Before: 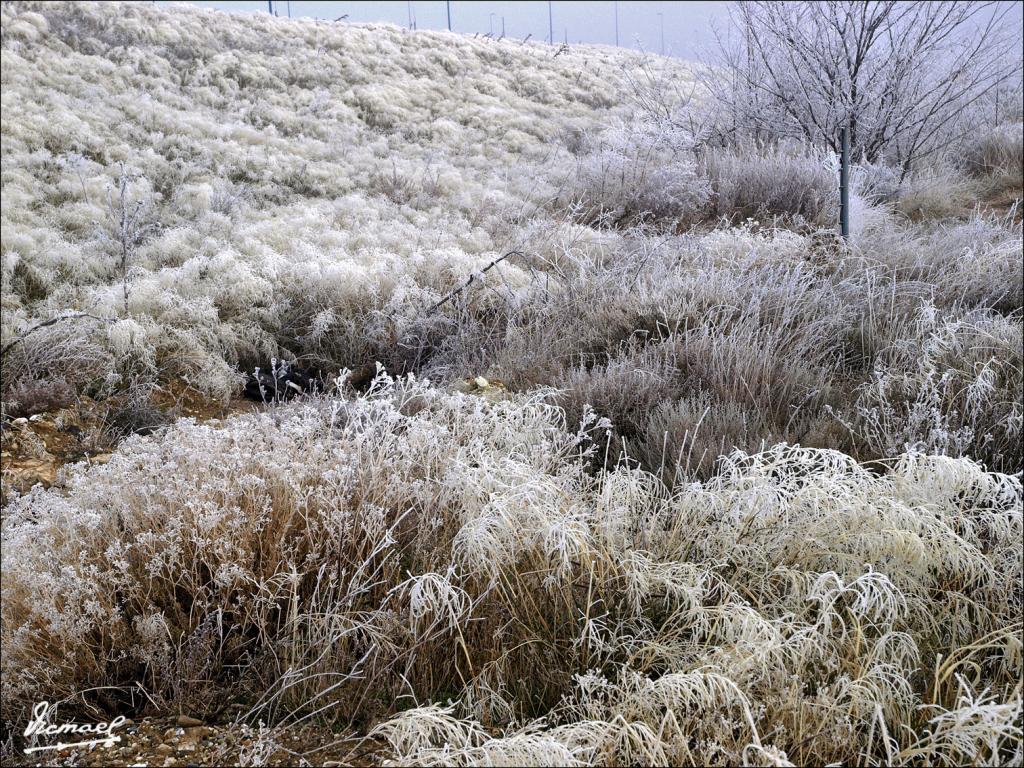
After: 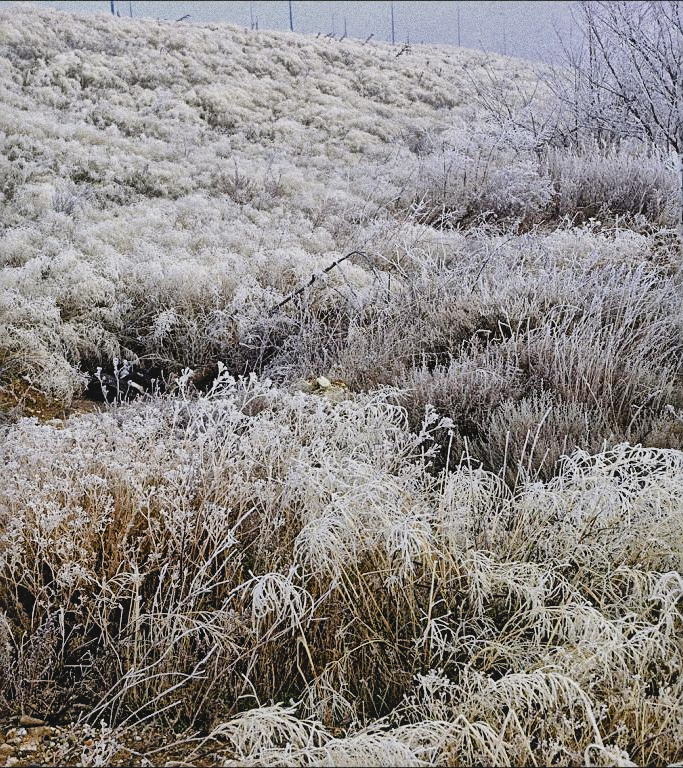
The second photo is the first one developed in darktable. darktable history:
contrast brightness saturation: contrast -0.15, brightness 0.05, saturation -0.12
local contrast: mode bilateral grid, contrast 20, coarseness 19, detail 163%, midtone range 0.2
grain: coarseness 0.09 ISO, strength 40%
color balance rgb: perceptual saturation grading › global saturation 20%, perceptual saturation grading › highlights -25%, perceptual saturation grading › shadows 25%
filmic rgb: black relative exposure -7.48 EV, white relative exposure 4.83 EV, hardness 3.4, color science v6 (2022)
crop and rotate: left 15.446%, right 17.836%
sharpen: on, module defaults
